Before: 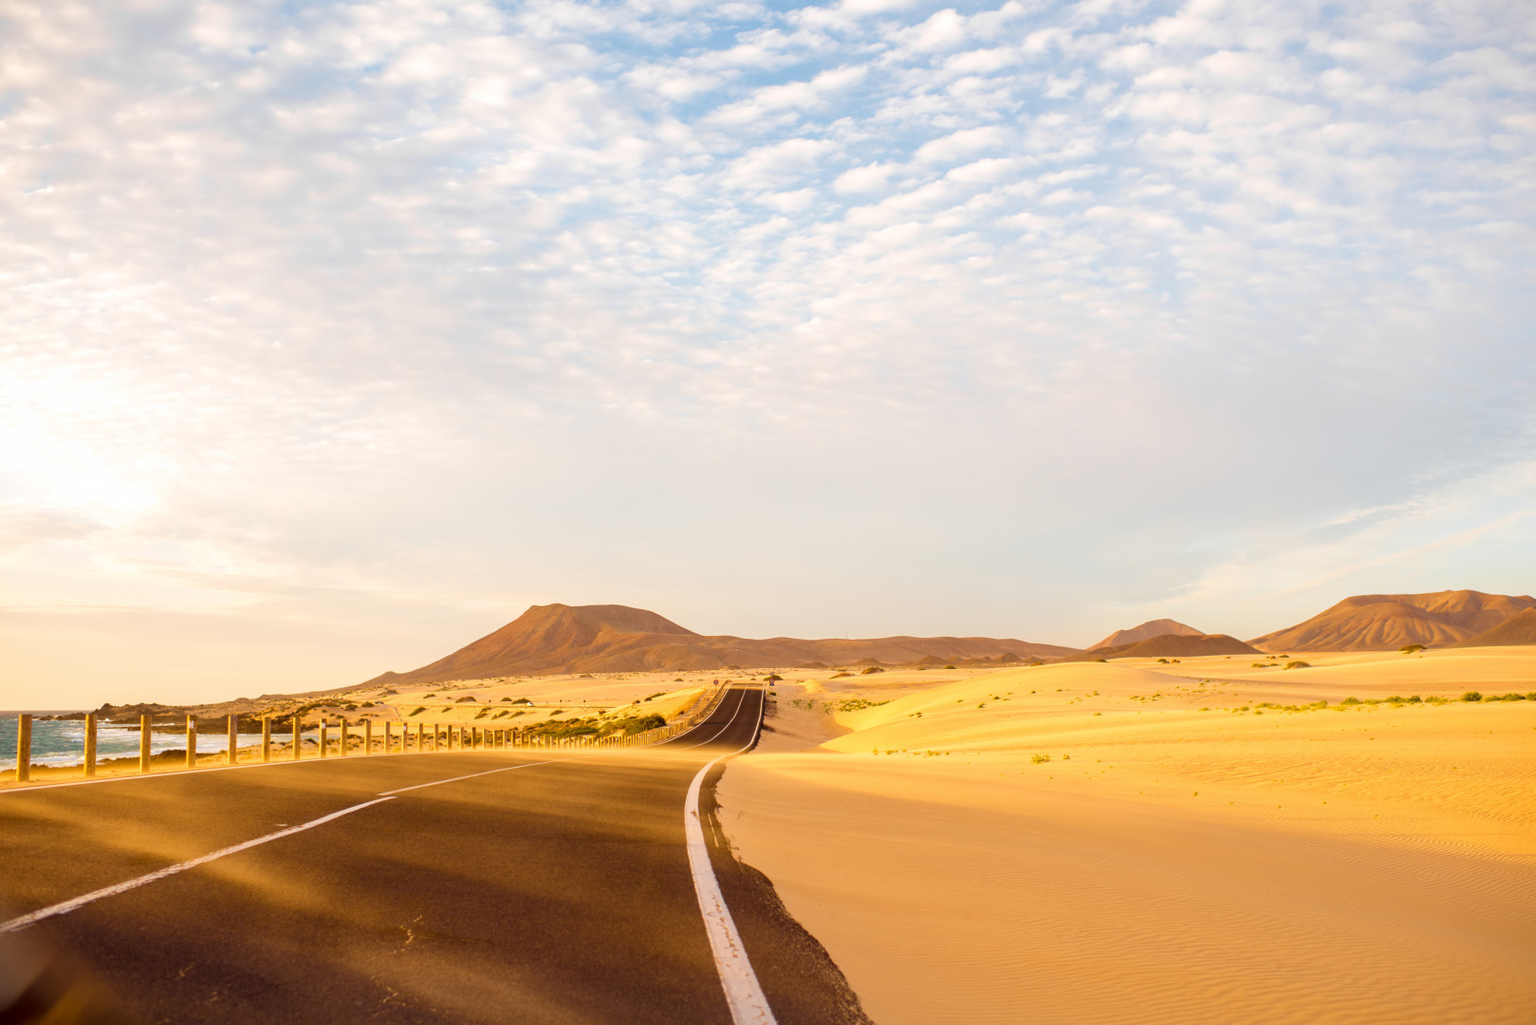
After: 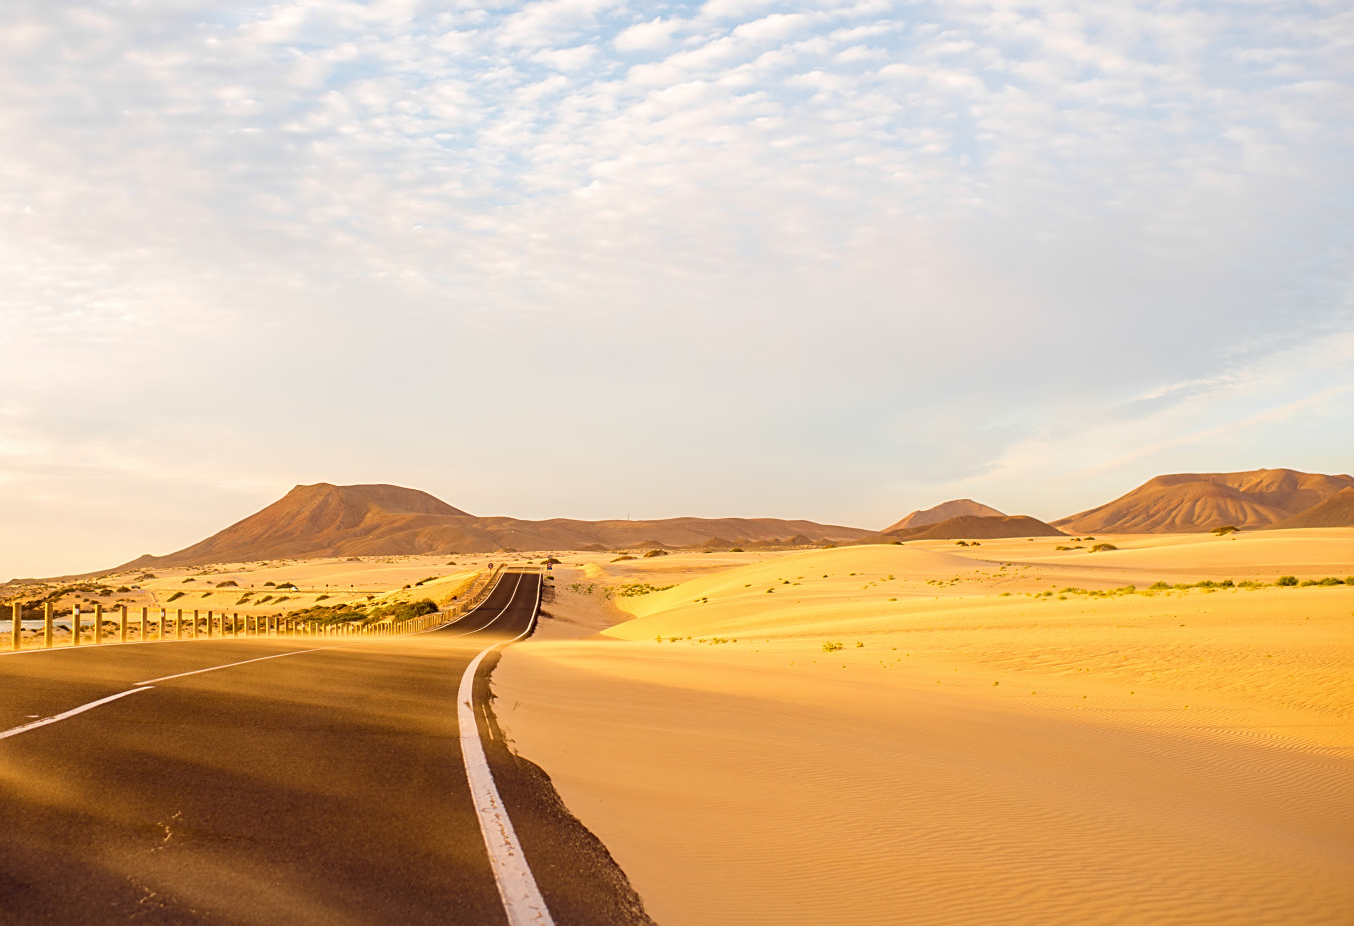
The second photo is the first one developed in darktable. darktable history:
sharpen: on, module defaults
crop: left 16.315%, top 14.246%
